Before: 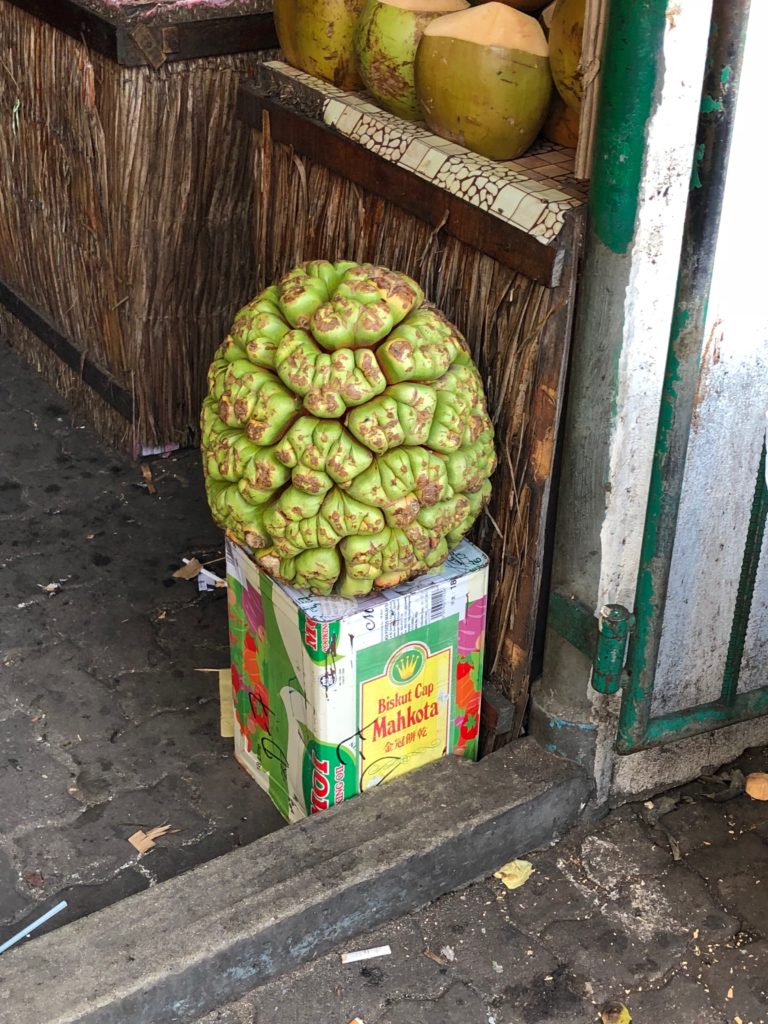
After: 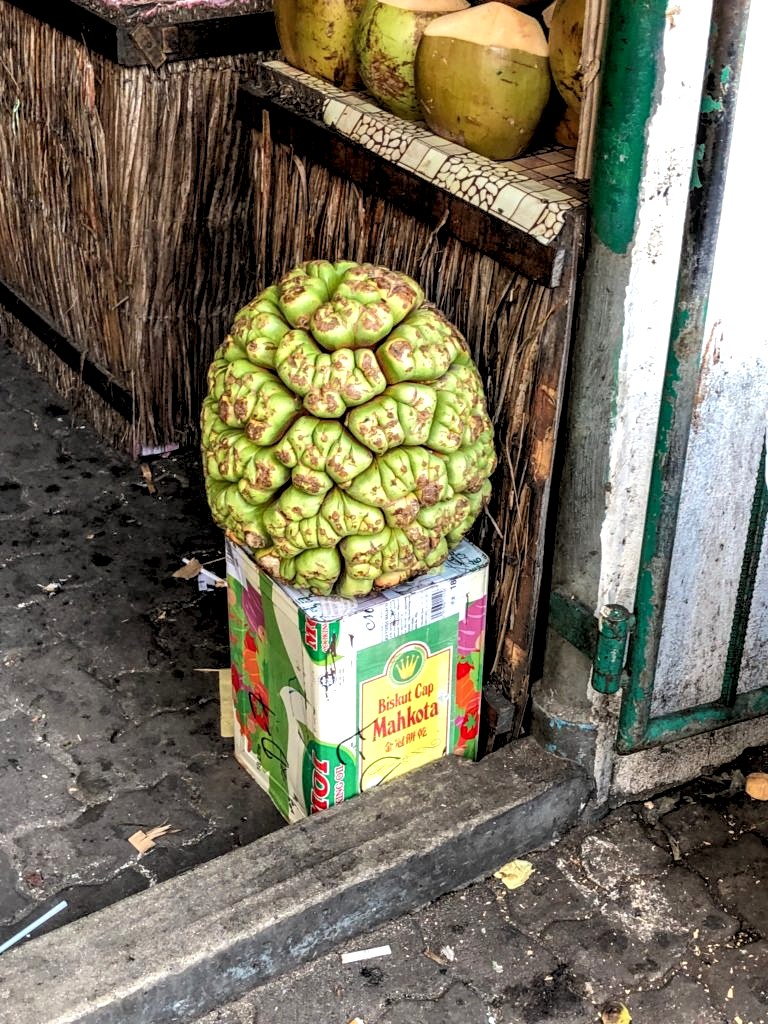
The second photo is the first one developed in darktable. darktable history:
local contrast: detail 160%
tone equalizer: on, module defaults
rgb levels: levels [[0.013, 0.434, 0.89], [0, 0.5, 1], [0, 0.5, 1]]
